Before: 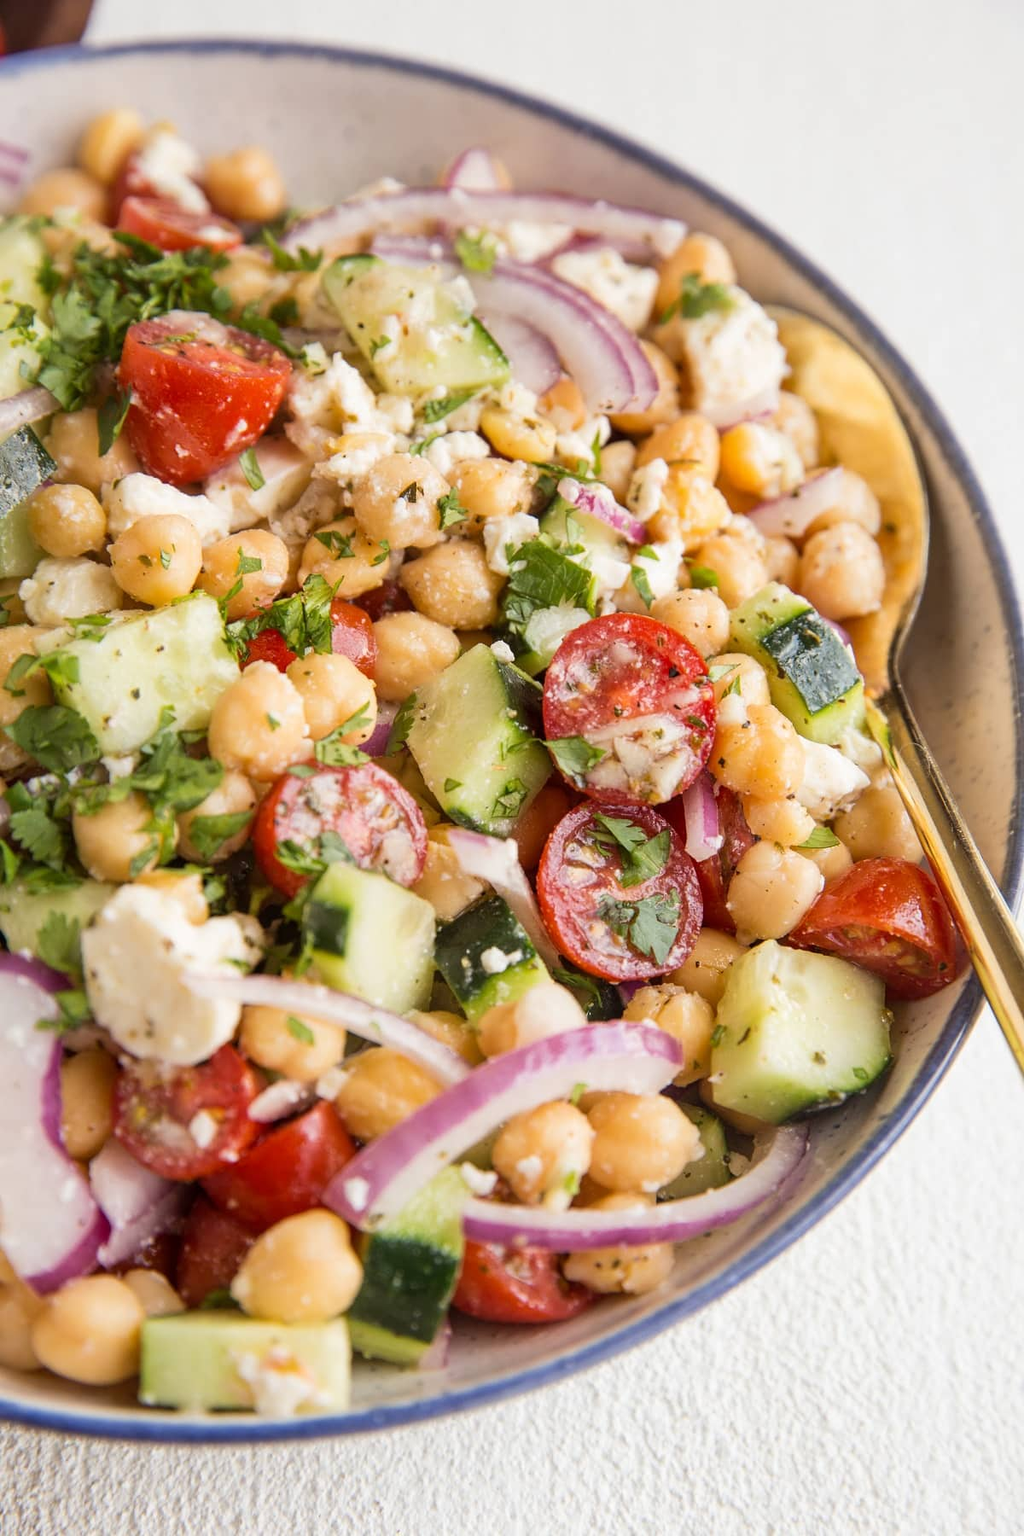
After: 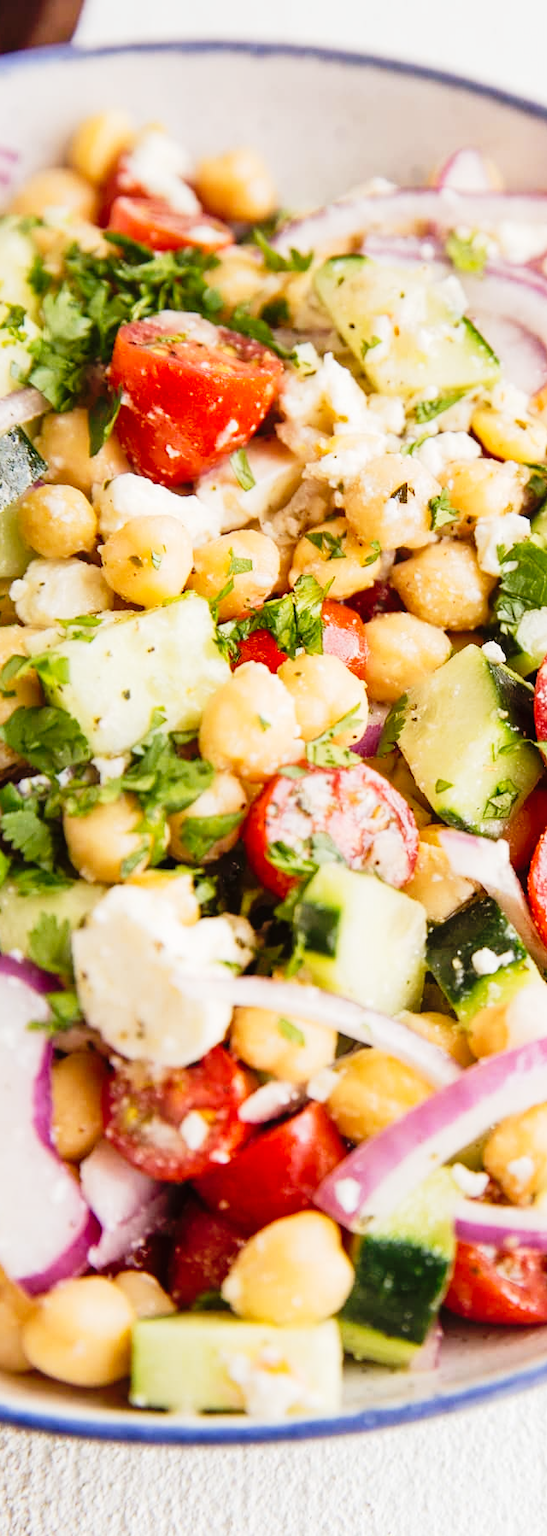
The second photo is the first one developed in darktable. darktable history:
crop: left 0.97%, right 45.558%, bottom 0.081%
tone curve: curves: ch0 [(0, 0) (0.003, 0.011) (0.011, 0.014) (0.025, 0.023) (0.044, 0.035) (0.069, 0.047) (0.1, 0.065) (0.136, 0.098) (0.177, 0.139) (0.224, 0.214) (0.277, 0.306) (0.335, 0.392) (0.399, 0.484) (0.468, 0.584) (0.543, 0.68) (0.623, 0.772) (0.709, 0.847) (0.801, 0.905) (0.898, 0.951) (1, 1)], preserve colors none
